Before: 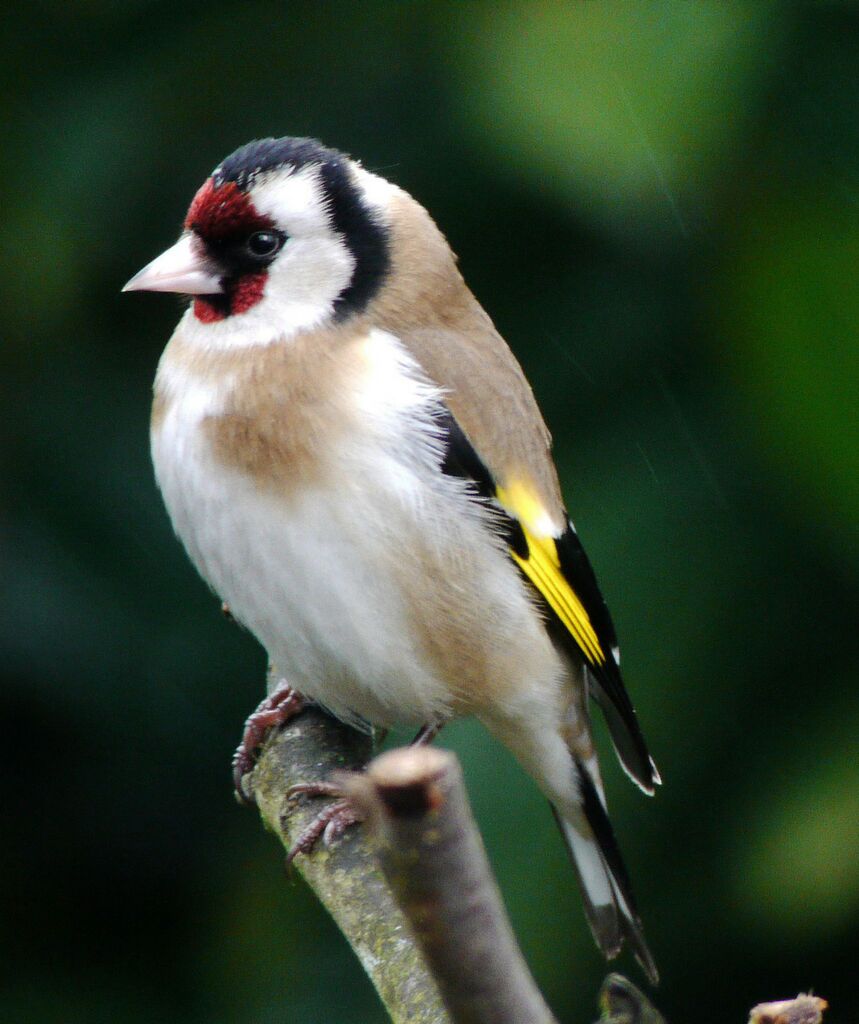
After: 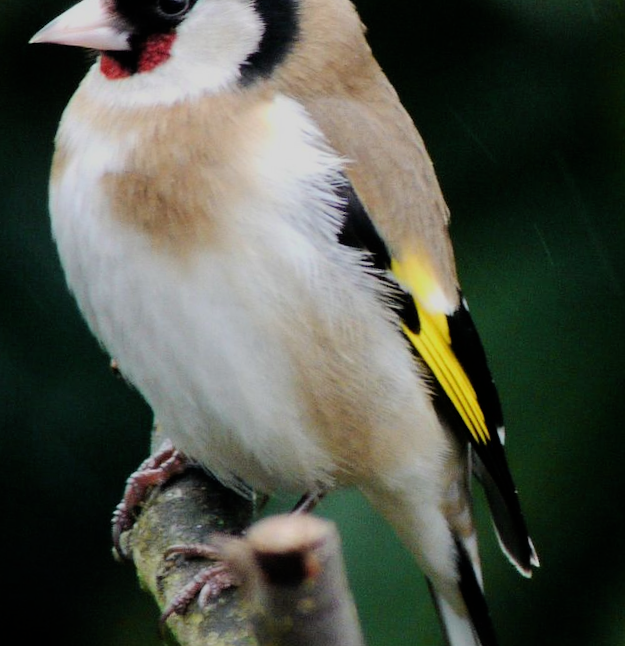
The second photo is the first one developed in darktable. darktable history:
crop and rotate: angle -3.37°, left 9.79%, top 20.73%, right 12.42%, bottom 11.82%
exposure: compensate highlight preservation false
filmic rgb: black relative exposure -7.82 EV, white relative exposure 4.29 EV, hardness 3.86, color science v6 (2022)
